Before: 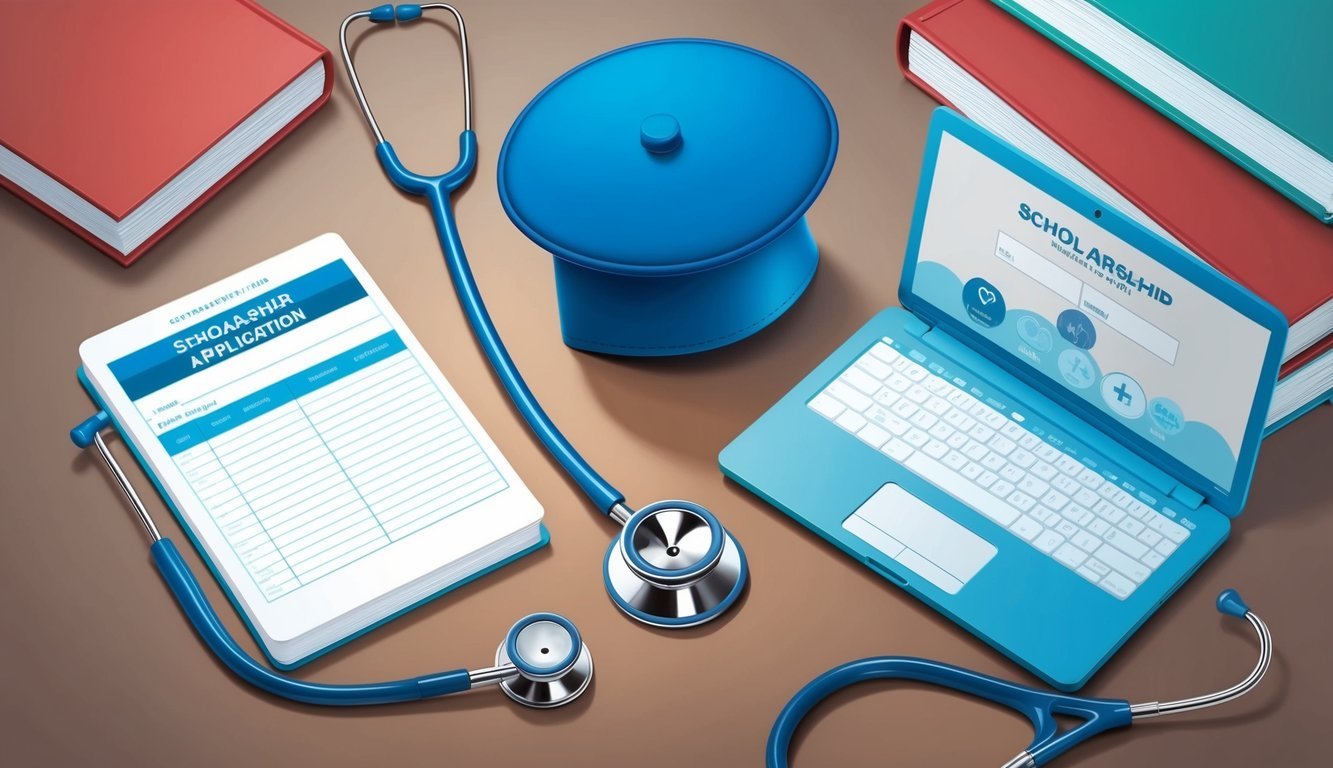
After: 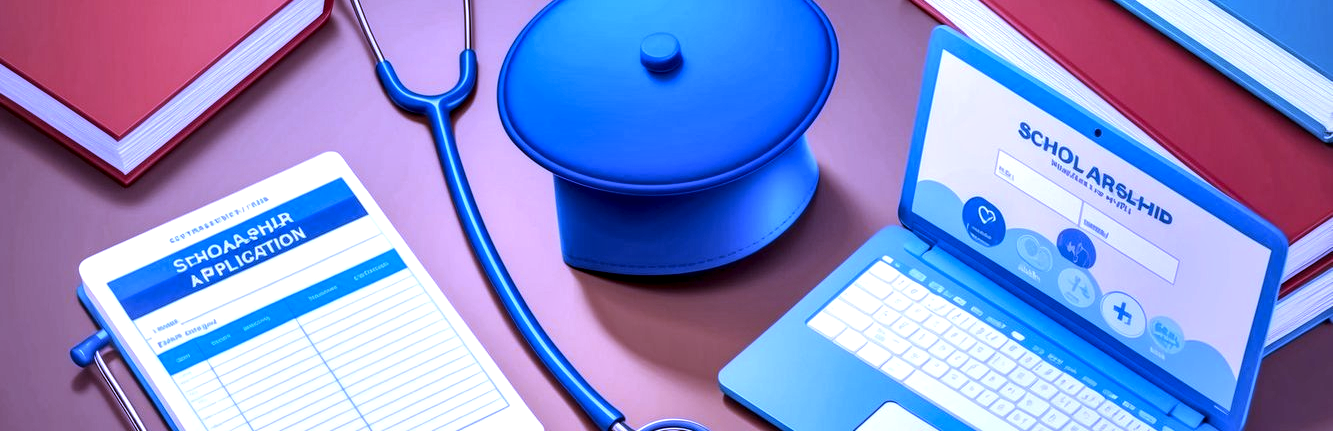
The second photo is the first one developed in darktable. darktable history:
crop and rotate: top 10.605%, bottom 33.274%
white balance: red 0.98, blue 1.61
rgb levels: mode RGB, independent channels, levels [[0, 0.5, 1], [0, 0.521, 1], [0, 0.536, 1]]
local contrast: highlights 60%, shadows 60%, detail 160%
